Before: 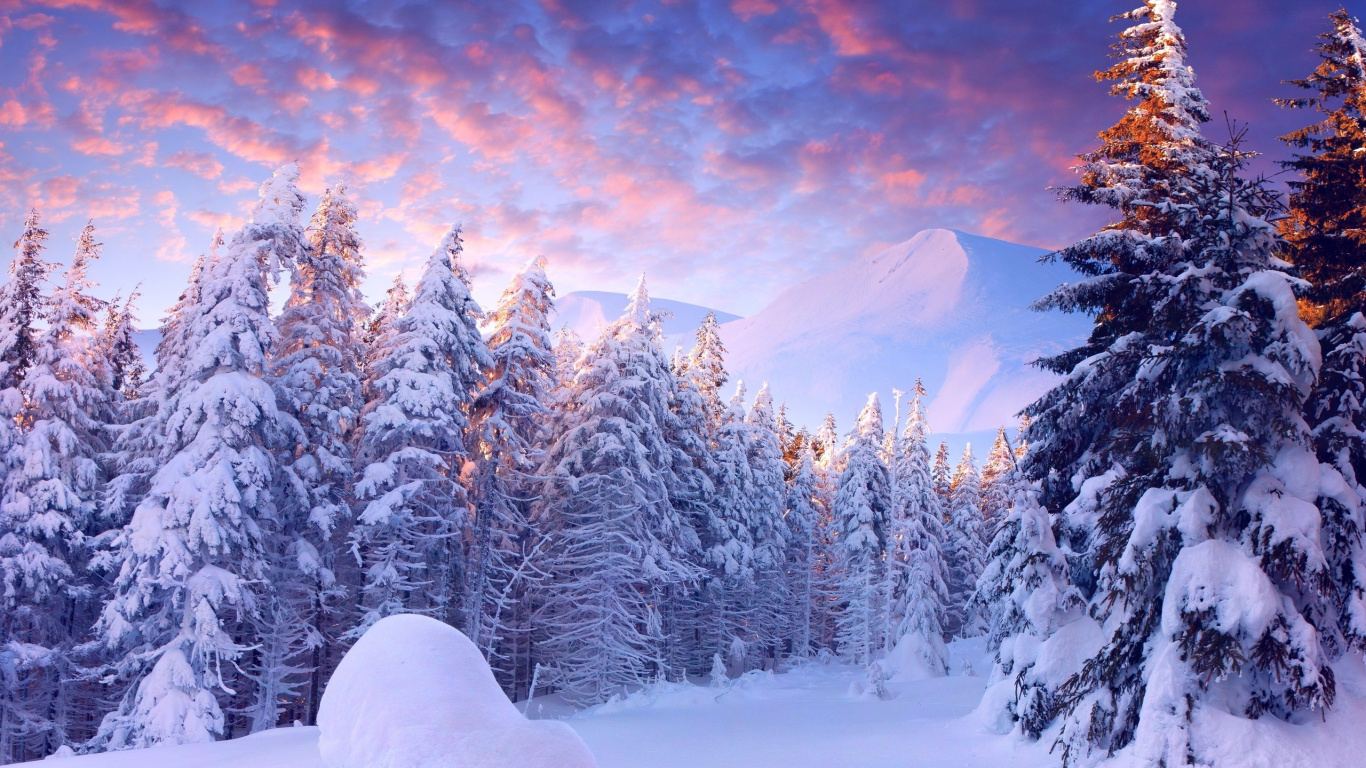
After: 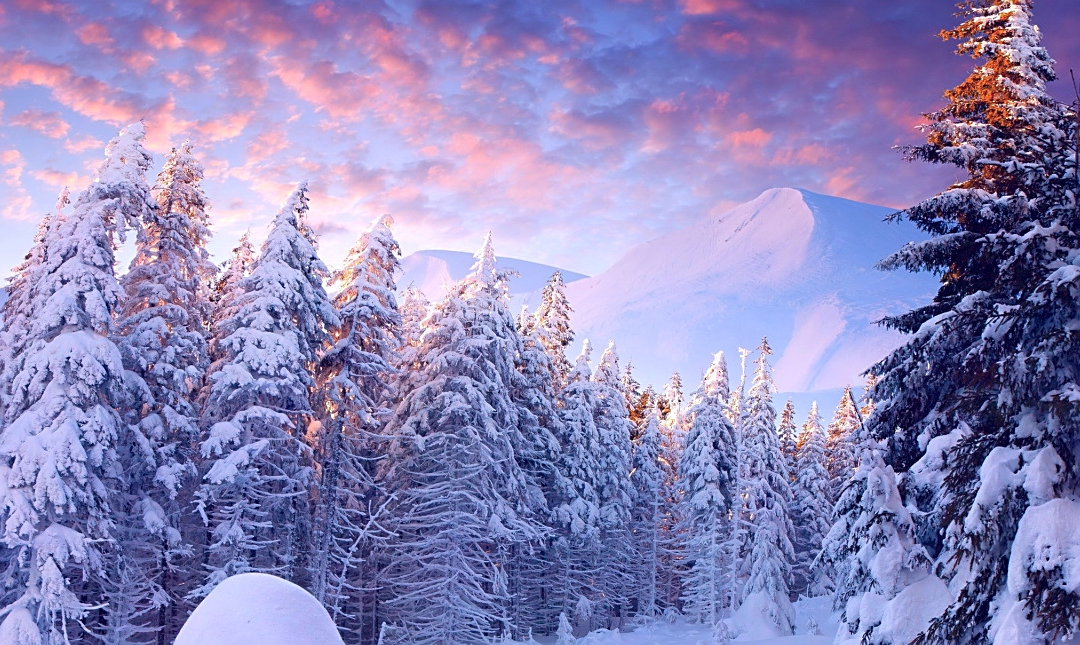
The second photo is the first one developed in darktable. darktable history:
sharpen: on, module defaults
local contrast: highlights 100%, shadows 97%, detail 119%, midtone range 0.2
crop: left 11.327%, top 5.417%, right 9.589%, bottom 10.509%
